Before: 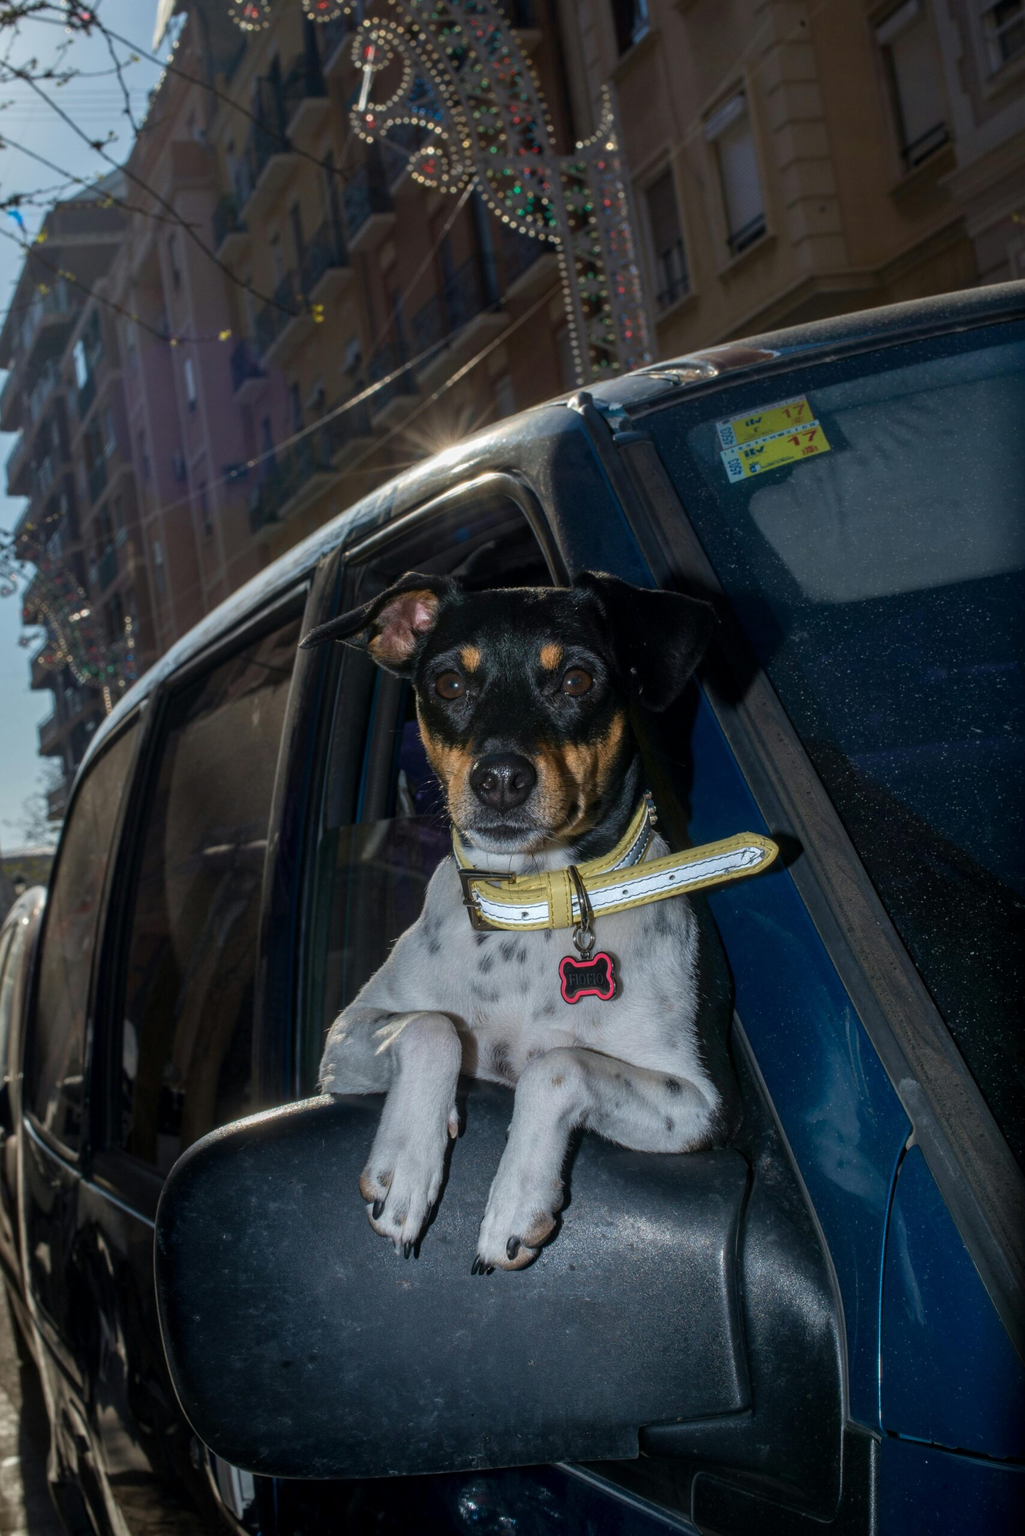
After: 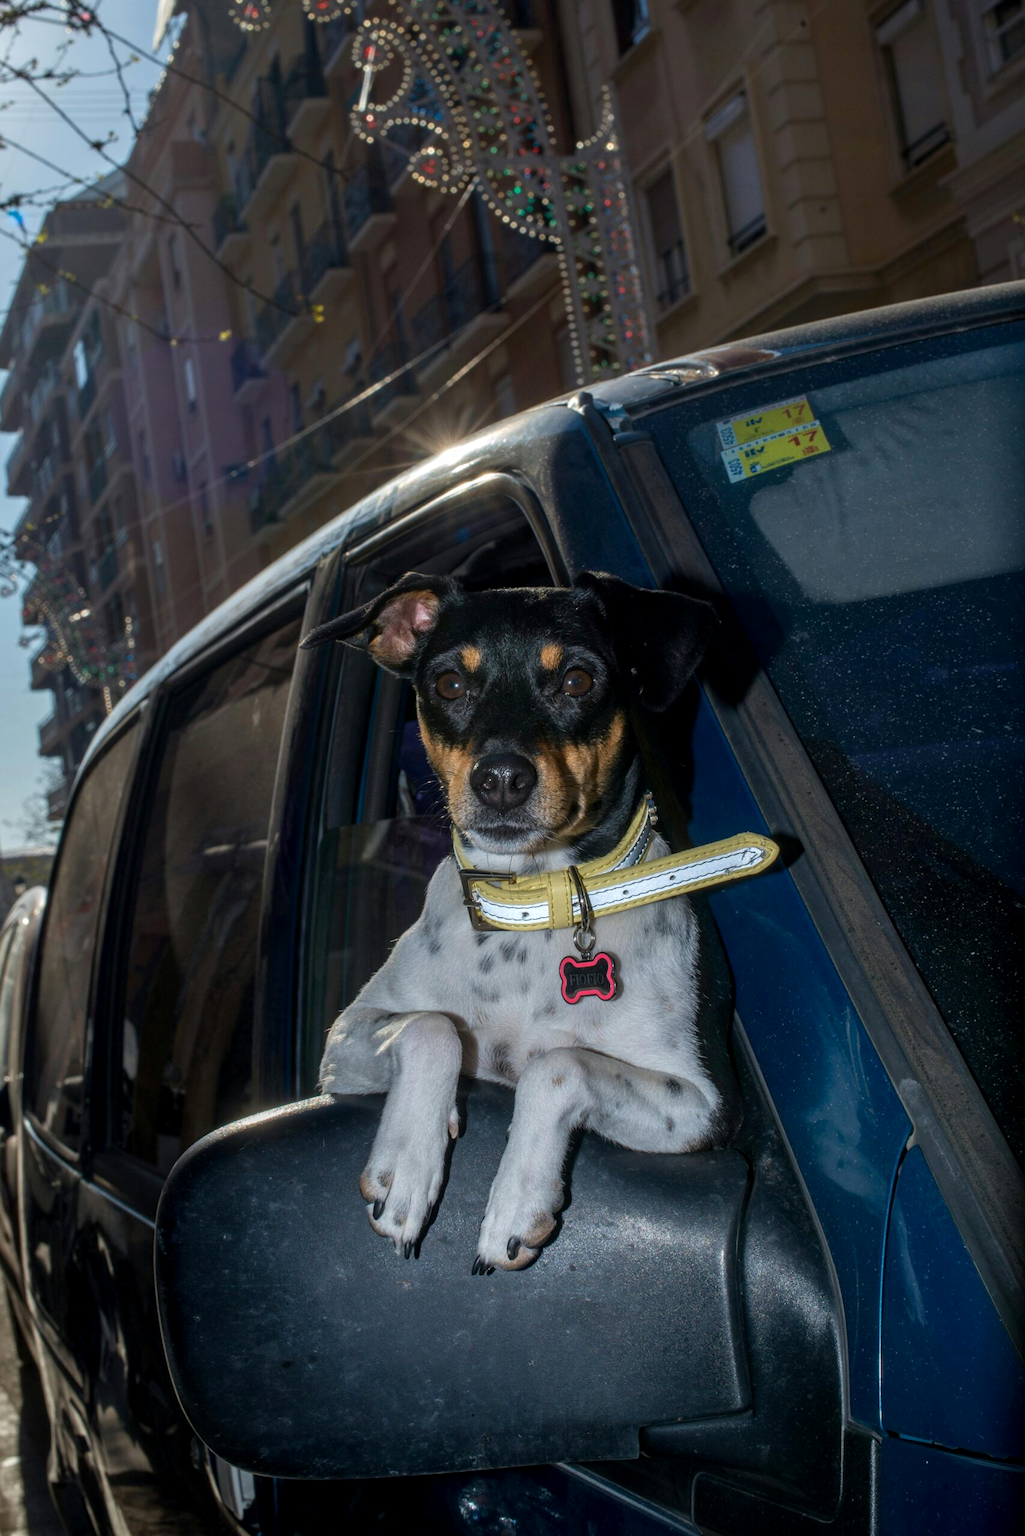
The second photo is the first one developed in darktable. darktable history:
exposure: black level correction 0.001, exposure 0.137 EV, compensate highlight preservation false
